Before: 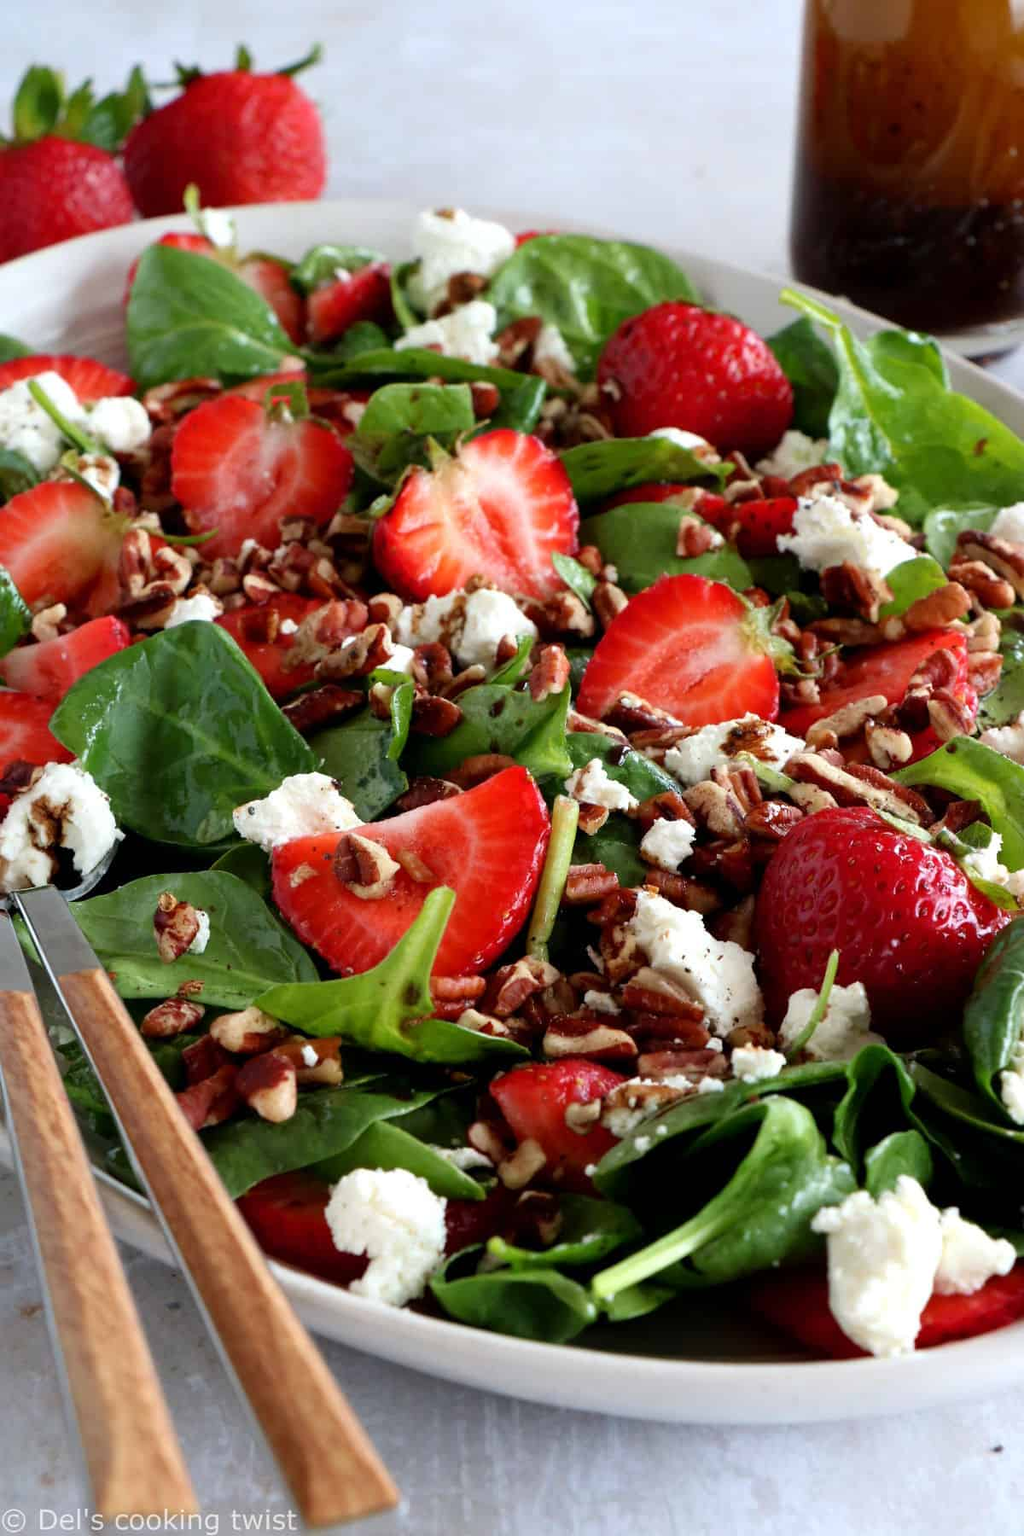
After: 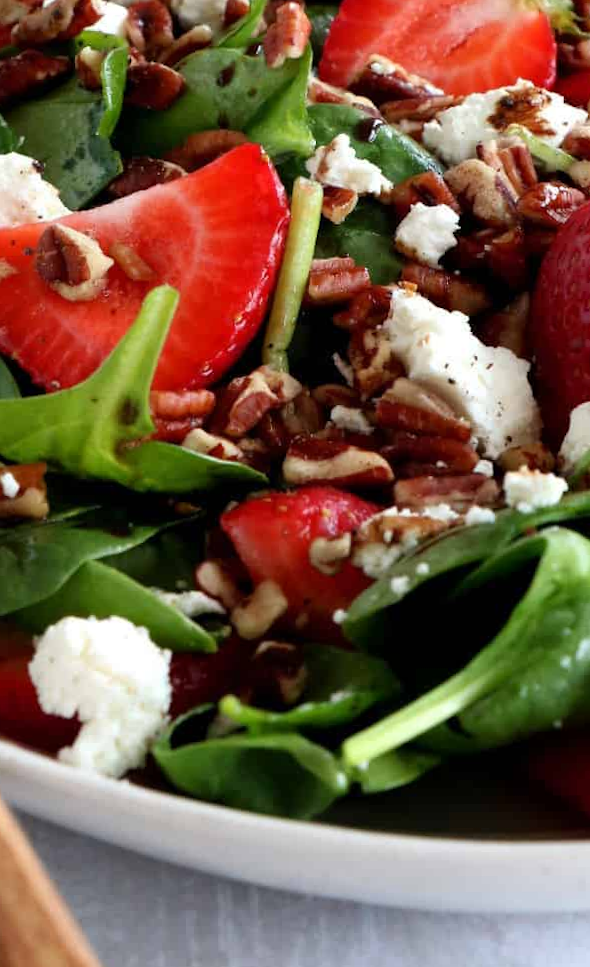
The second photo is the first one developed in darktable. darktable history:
crop: left 29.672%, top 41.786%, right 20.851%, bottom 3.487%
rotate and perspective: rotation -0.45°, automatic cropping original format, crop left 0.008, crop right 0.992, crop top 0.012, crop bottom 0.988
